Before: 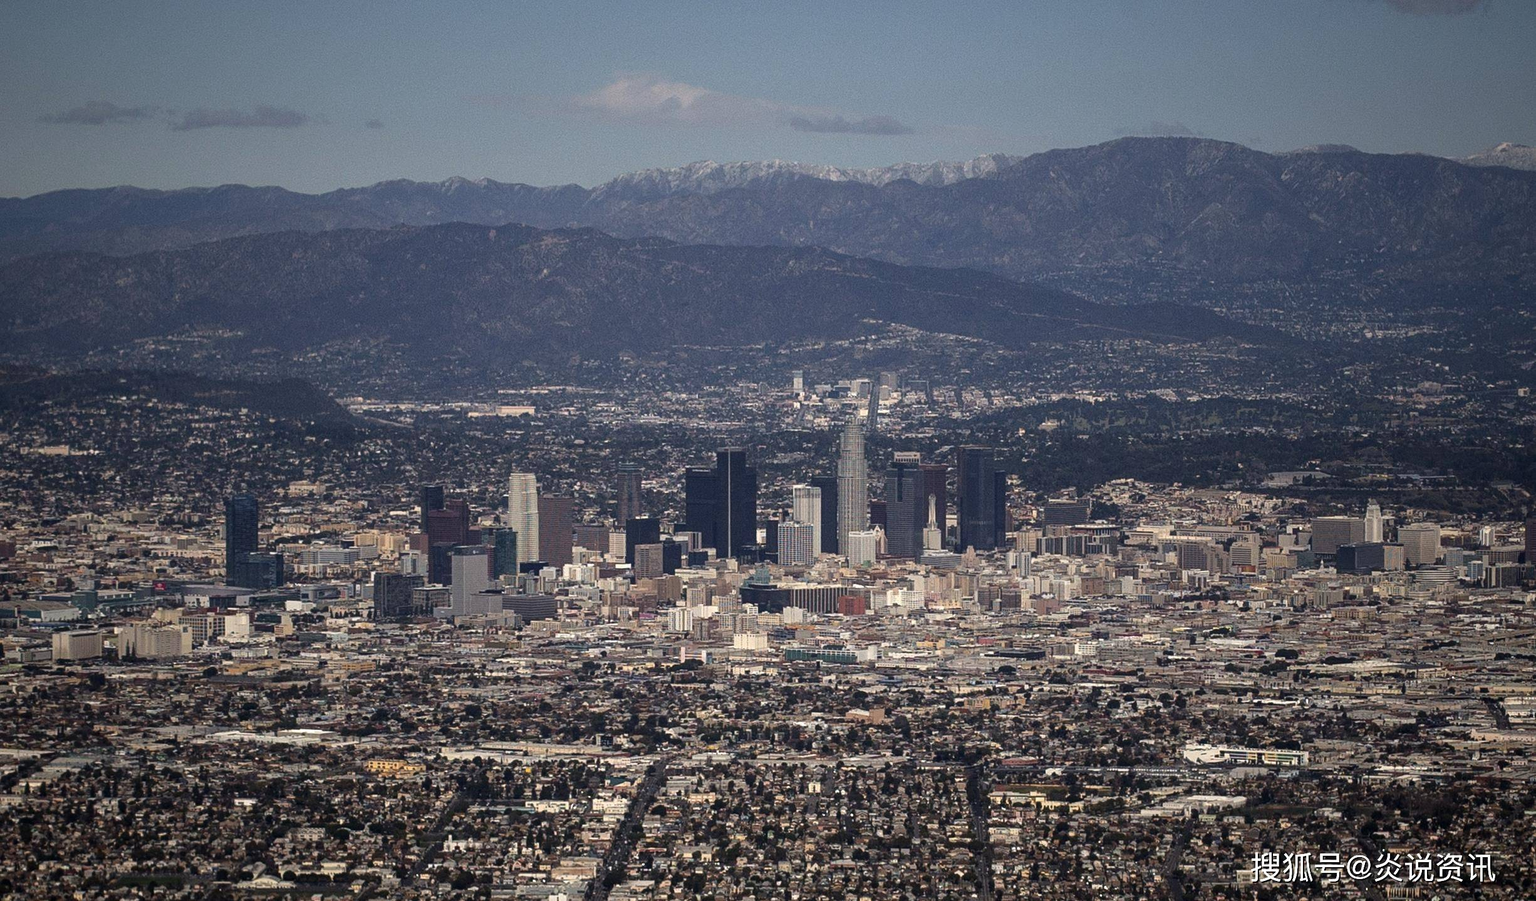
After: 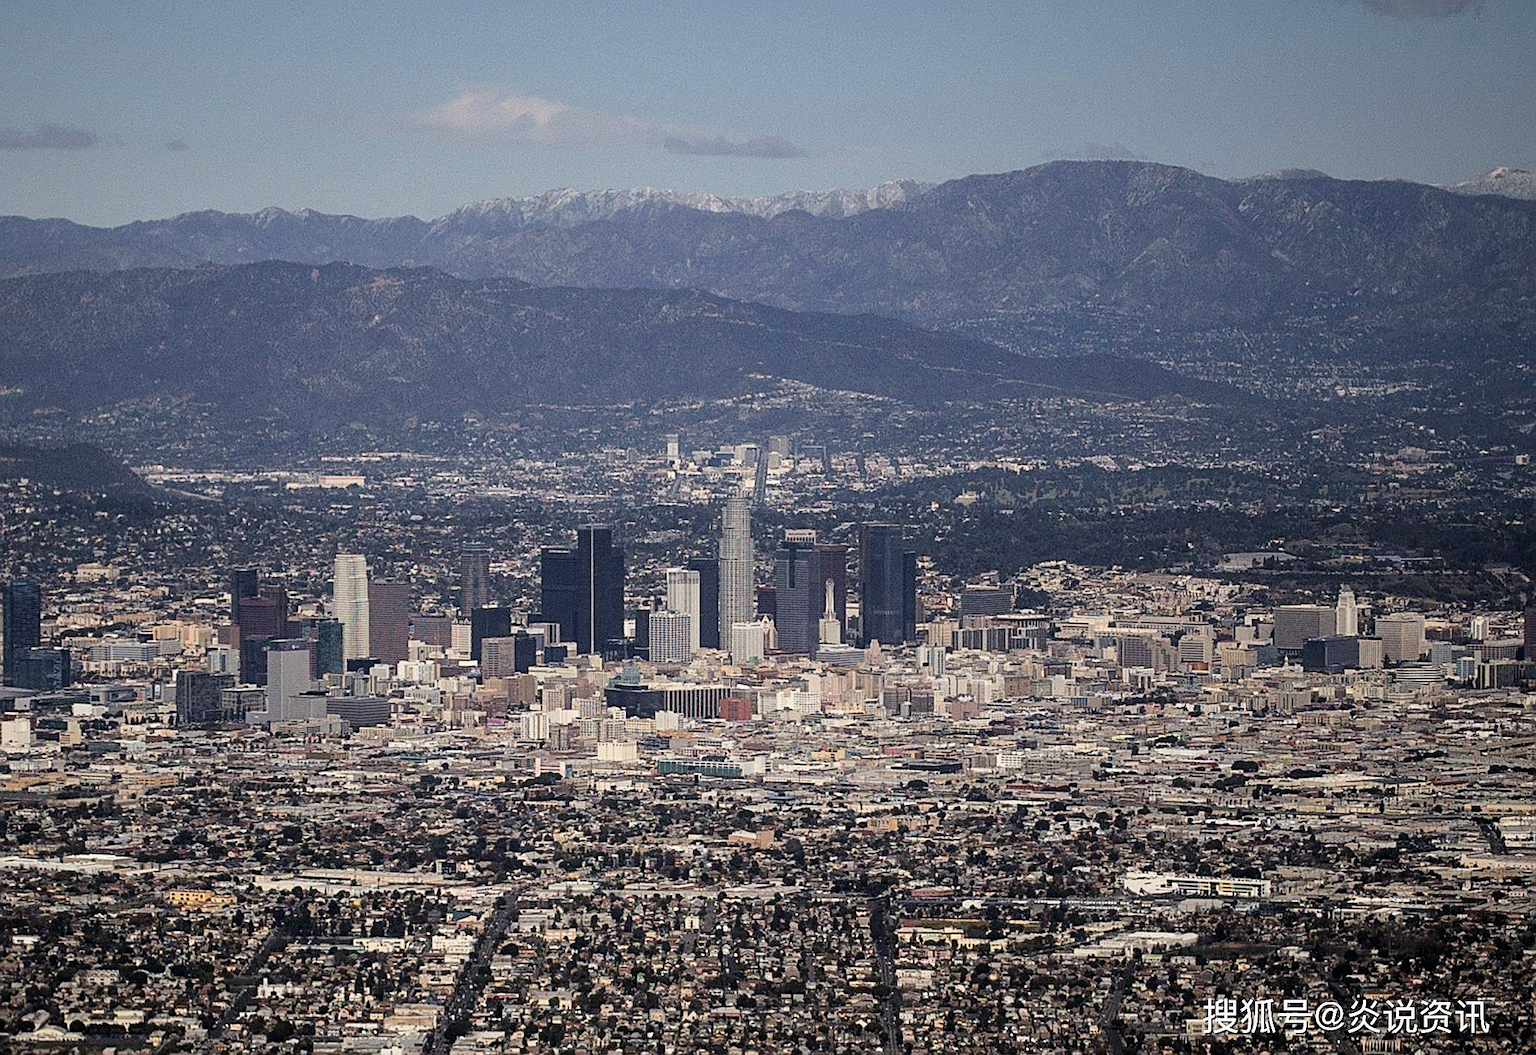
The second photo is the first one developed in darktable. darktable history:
exposure: black level correction 0, exposure 0.498 EV, compensate highlight preservation false
crop and rotate: left 14.569%
shadows and highlights: radius 334.62, shadows 64.75, highlights 5.38, compress 87.45%, soften with gaussian
sharpen: on, module defaults
filmic rgb: black relative exposure -8.12 EV, white relative exposure 3.76 EV, hardness 4.45
